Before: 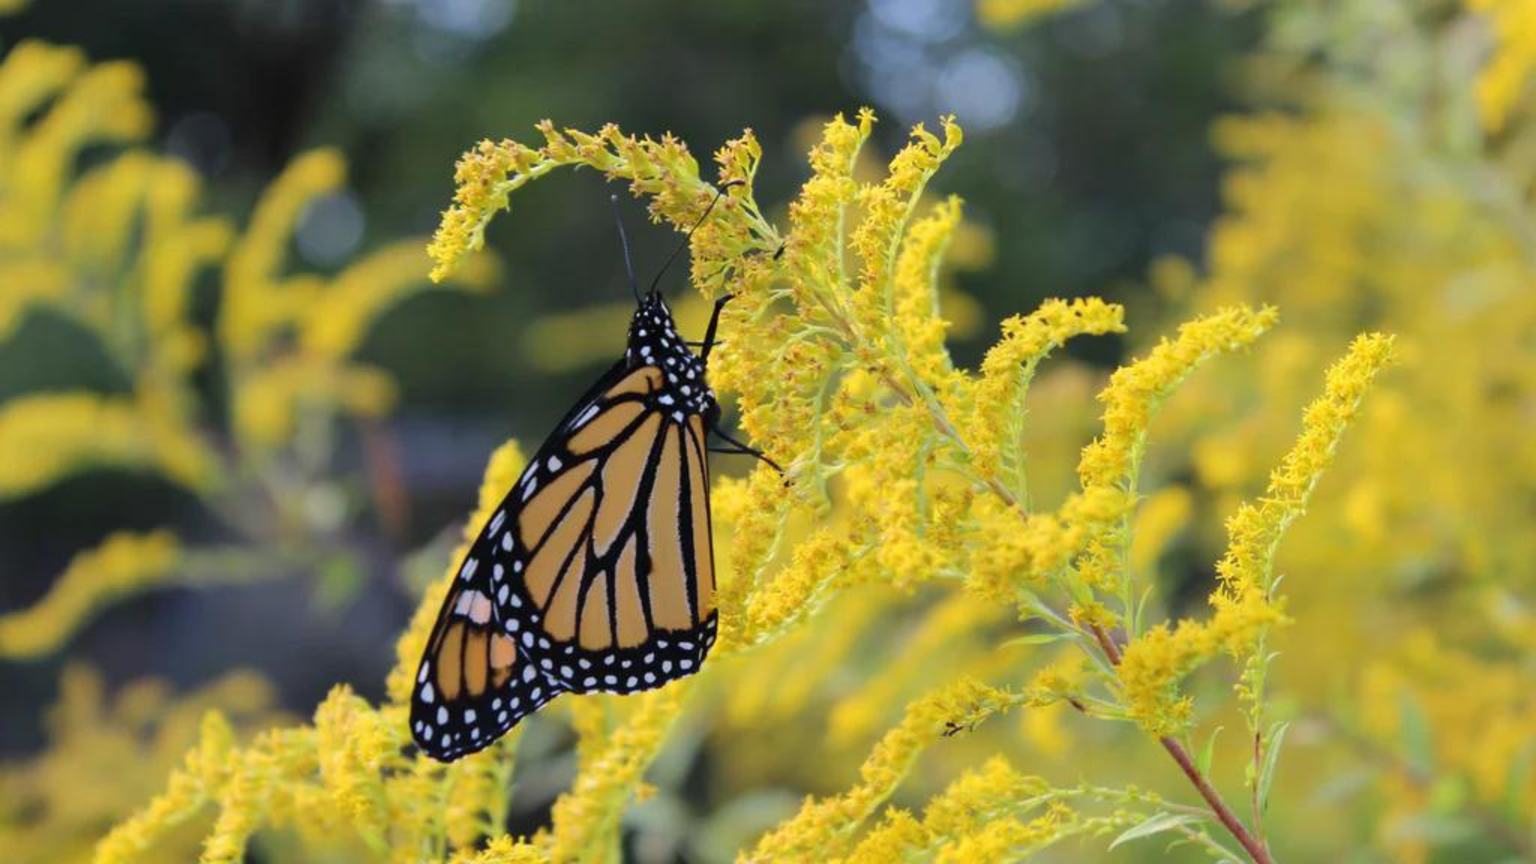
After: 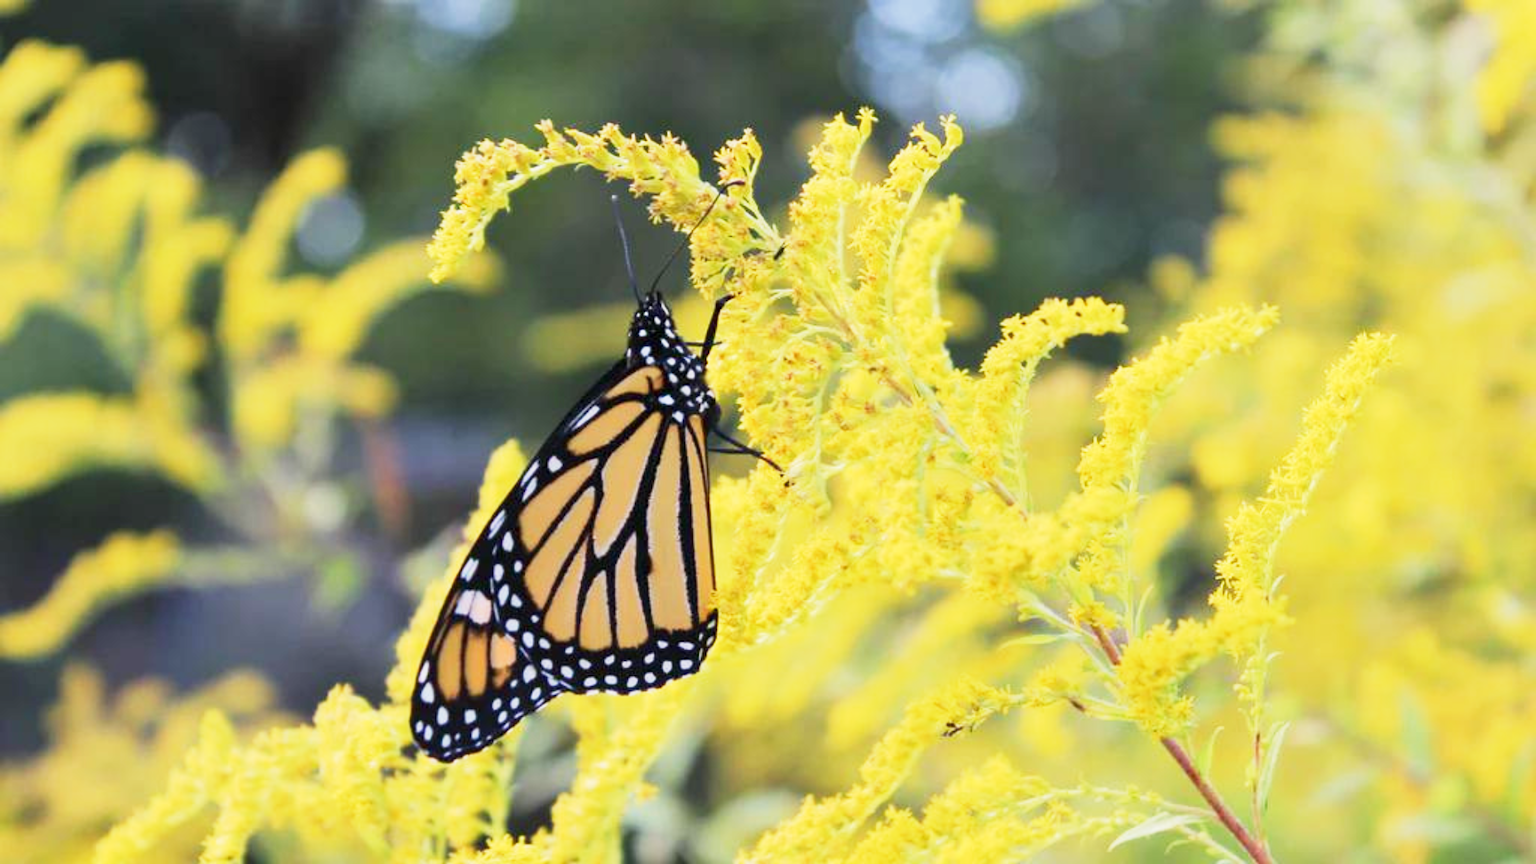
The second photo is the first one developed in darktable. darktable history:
base curve: curves: ch0 [(0, 0) (0.088, 0.125) (0.176, 0.251) (0.354, 0.501) (0.613, 0.749) (1, 0.877)], preserve colors none
exposure: black level correction 0.001, exposure 0.5 EV, compensate exposure bias true, compensate highlight preservation false
